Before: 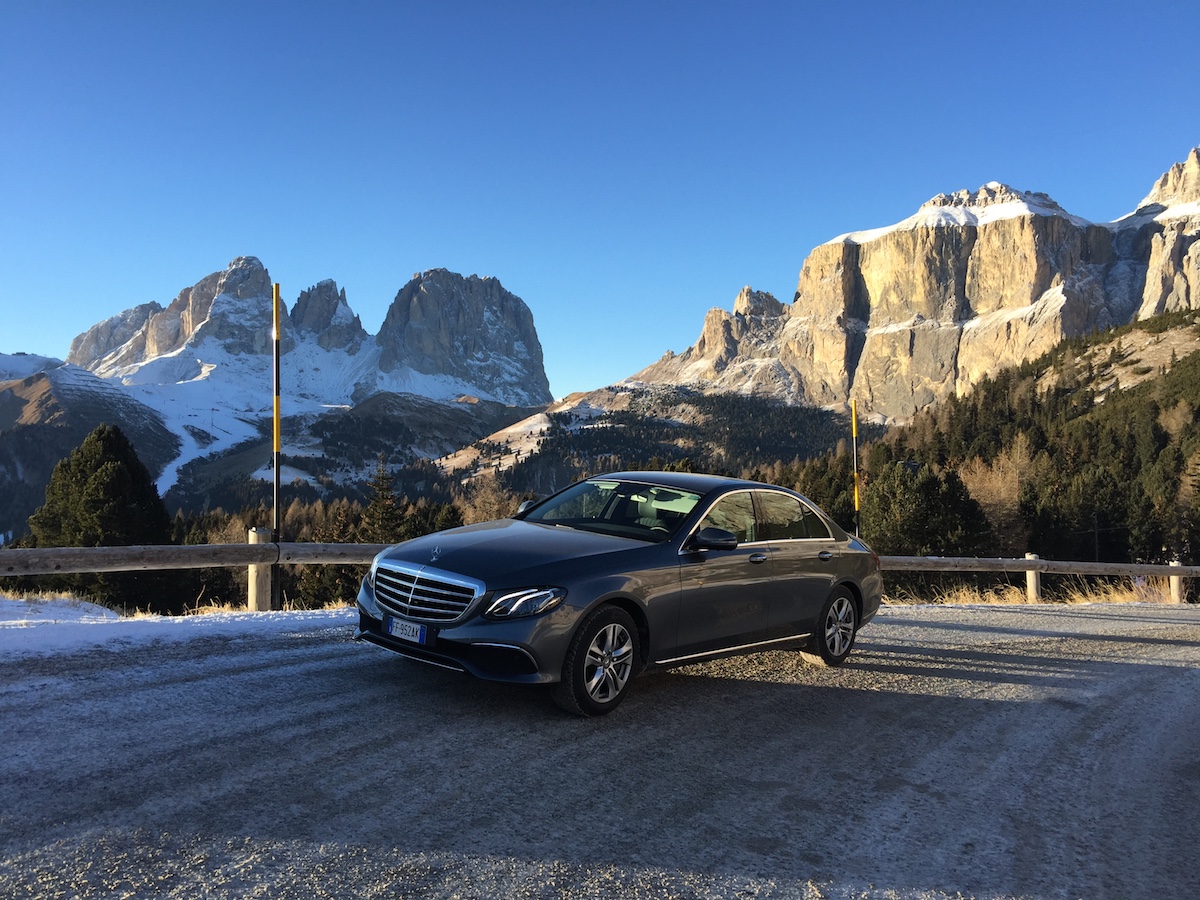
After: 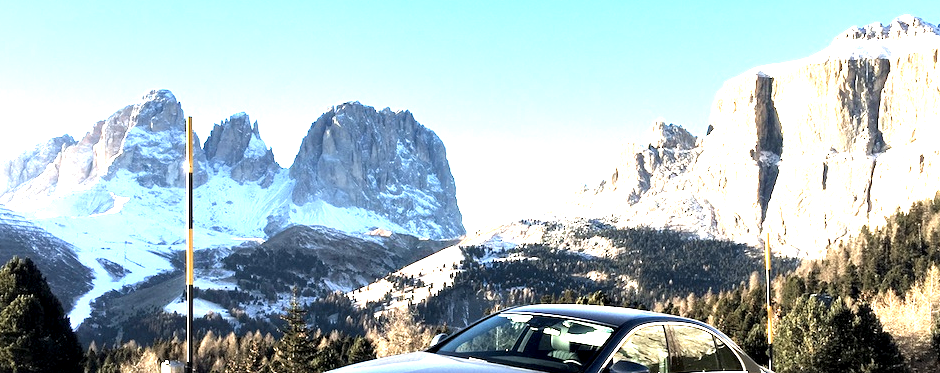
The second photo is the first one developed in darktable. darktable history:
local contrast: highlights 207%, shadows 121%, detail 139%, midtone range 0.261
crop: left 7.267%, top 18.559%, right 14.345%, bottom 39.961%
exposure: black level correction 0, exposure 1.452 EV, compensate exposure bias true, compensate highlight preservation false
tone equalizer: -8 EV -0.408 EV, -7 EV -0.384 EV, -6 EV -0.326 EV, -5 EV -0.234 EV, -3 EV 0.248 EV, -2 EV 0.333 EV, -1 EV 0.403 EV, +0 EV 0.411 EV
color balance rgb: perceptual saturation grading › global saturation -11.882%, global vibrance 20%
